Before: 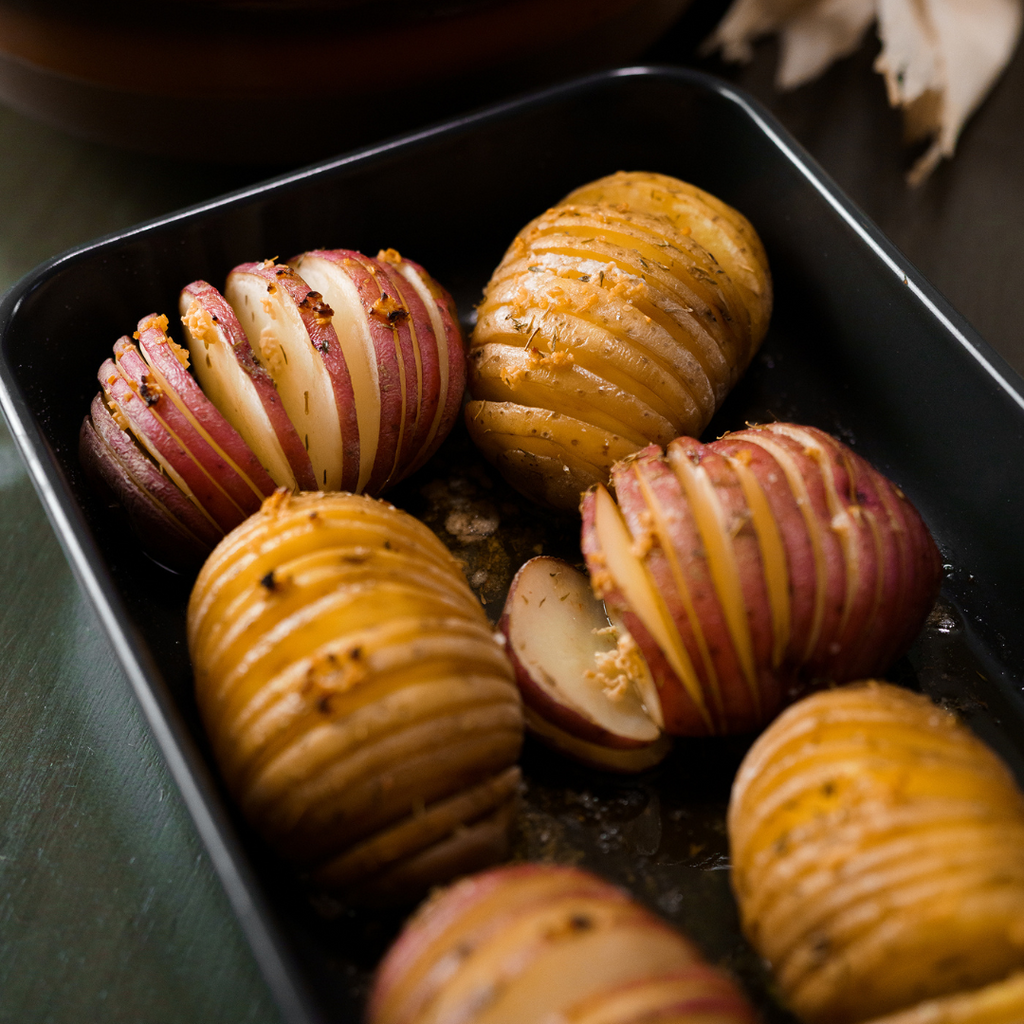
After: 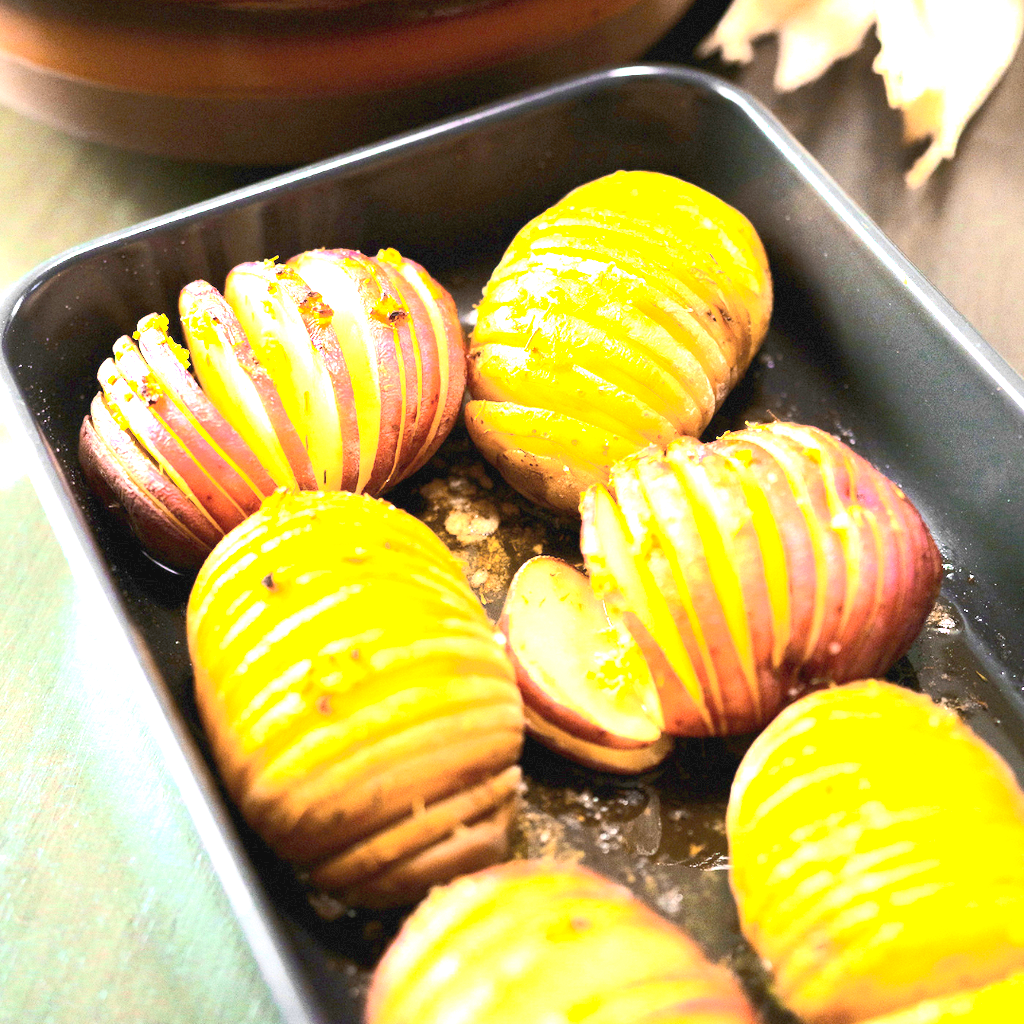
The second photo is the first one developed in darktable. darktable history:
exposure: black level correction 0, exposure 3.932 EV, compensate highlight preservation false
tone curve: curves: ch0 [(0, 0) (0.003, 0.017) (0.011, 0.018) (0.025, 0.03) (0.044, 0.051) (0.069, 0.075) (0.1, 0.104) (0.136, 0.138) (0.177, 0.183) (0.224, 0.237) (0.277, 0.294) (0.335, 0.361) (0.399, 0.446) (0.468, 0.552) (0.543, 0.66) (0.623, 0.753) (0.709, 0.843) (0.801, 0.912) (0.898, 0.962) (1, 1)], color space Lab, independent channels, preserve colors none
